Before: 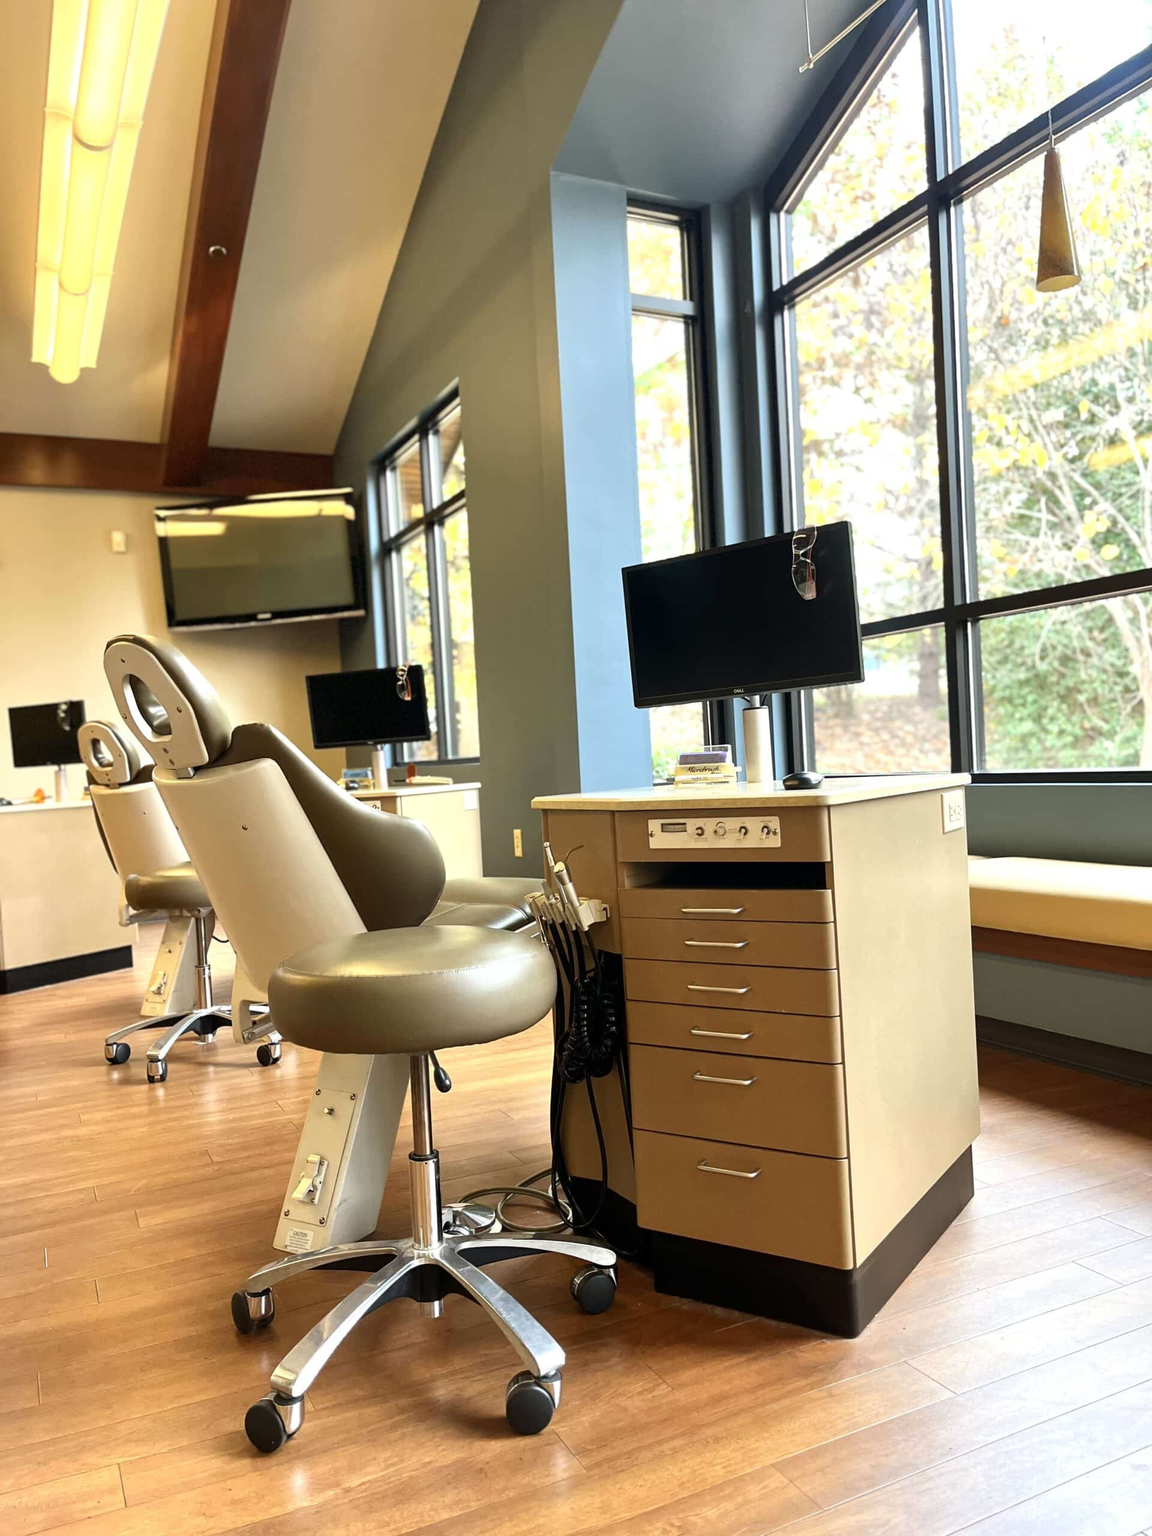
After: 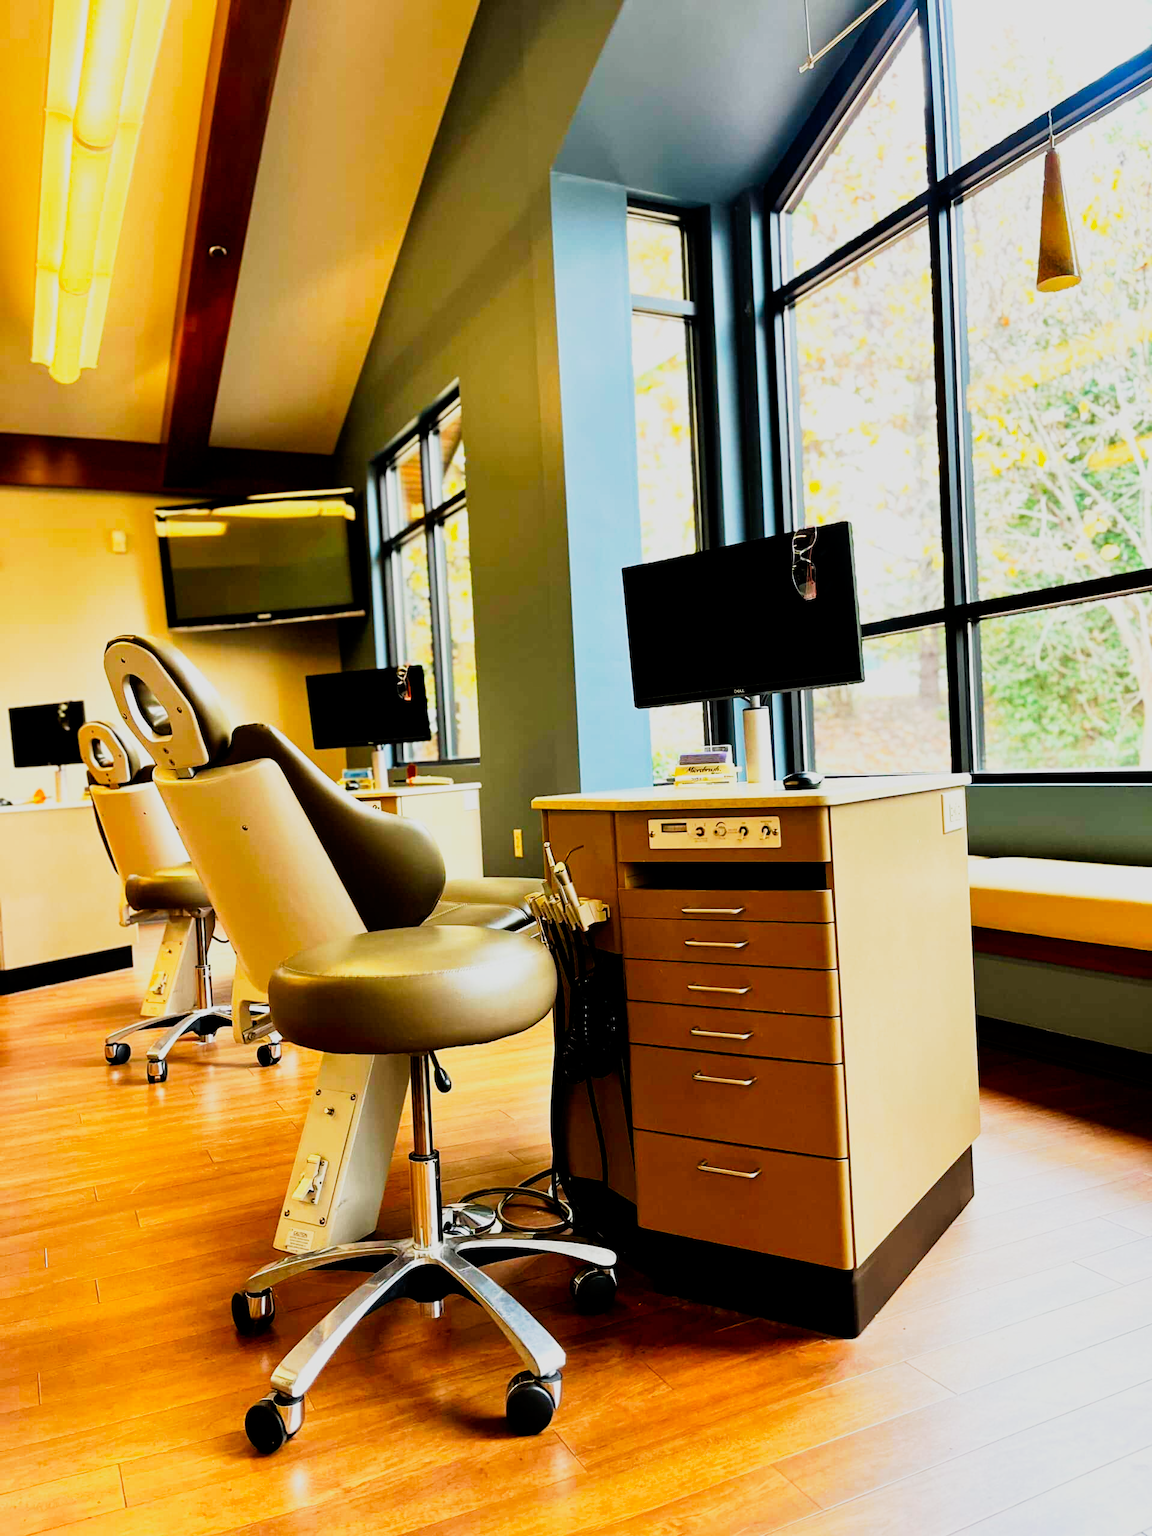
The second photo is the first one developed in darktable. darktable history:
tone curve: curves: ch0 [(0, 0) (0.003, 0.001) (0.011, 0.001) (0.025, 0.001) (0.044, 0.001) (0.069, 0.003) (0.1, 0.007) (0.136, 0.013) (0.177, 0.032) (0.224, 0.083) (0.277, 0.157) (0.335, 0.237) (0.399, 0.334) (0.468, 0.446) (0.543, 0.562) (0.623, 0.683) (0.709, 0.801) (0.801, 0.869) (0.898, 0.918) (1, 1)], preserve colors none
color balance rgb: linear chroma grading › global chroma 6.48%, perceptual saturation grading › global saturation 12.96%, global vibrance 6.02%
filmic rgb: black relative exposure -7.65 EV, white relative exposure 4.56 EV, hardness 3.61
